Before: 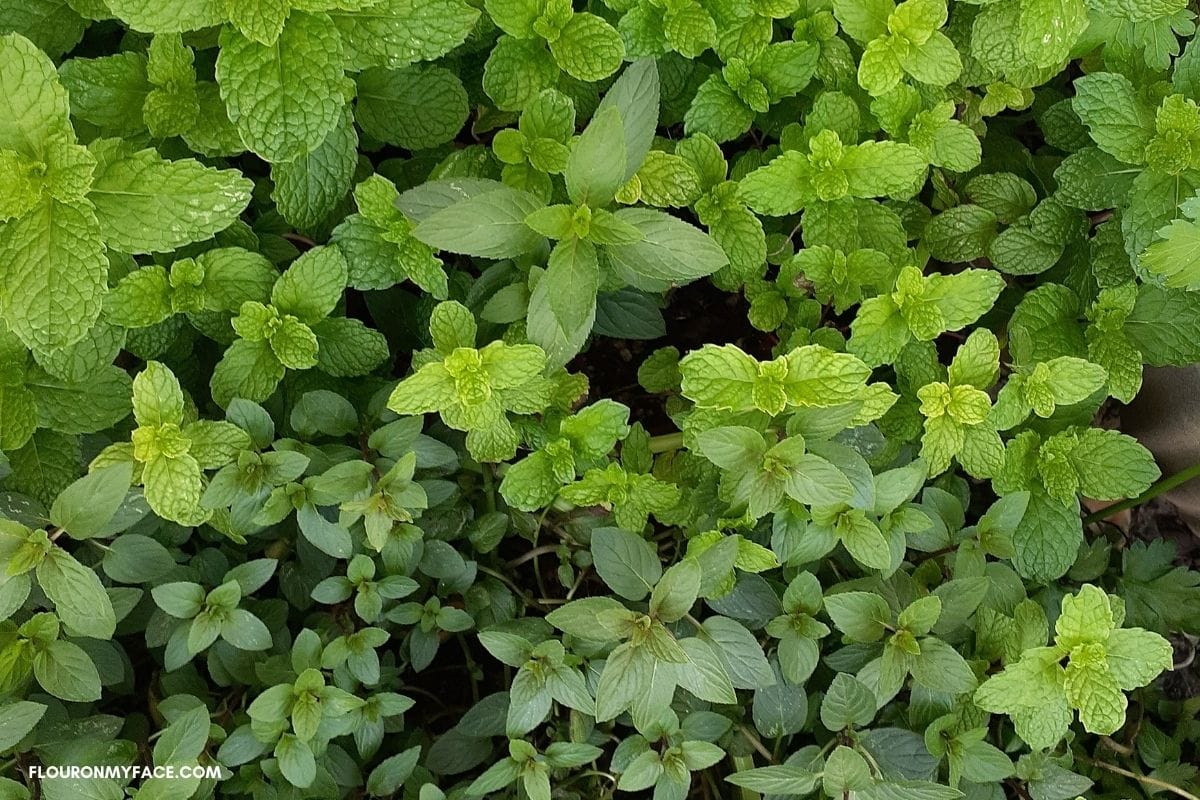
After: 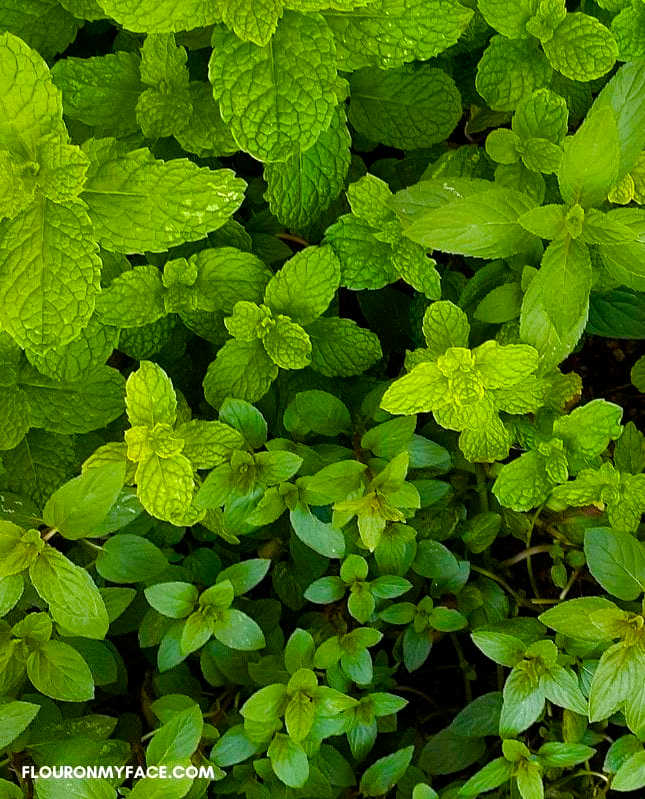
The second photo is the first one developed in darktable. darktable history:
crop: left 0.587%, right 45.588%, bottom 0.086%
exposure: black level correction 0.001, exposure -0.2 EV, compensate highlight preservation false
color balance rgb: linear chroma grading › shadows 10%, linear chroma grading › highlights 10%, linear chroma grading › global chroma 15%, linear chroma grading › mid-tones 15%, perceptual saturation grading › global saturation 40%, perceptual saturation grading › highlights -25%, perceptual saturation grading › mid-tones 35%, perceptual saturation grading › shadows 35%, perceptual brilliance grading › global brilliance 11.29%, global vibrance 11.29%
